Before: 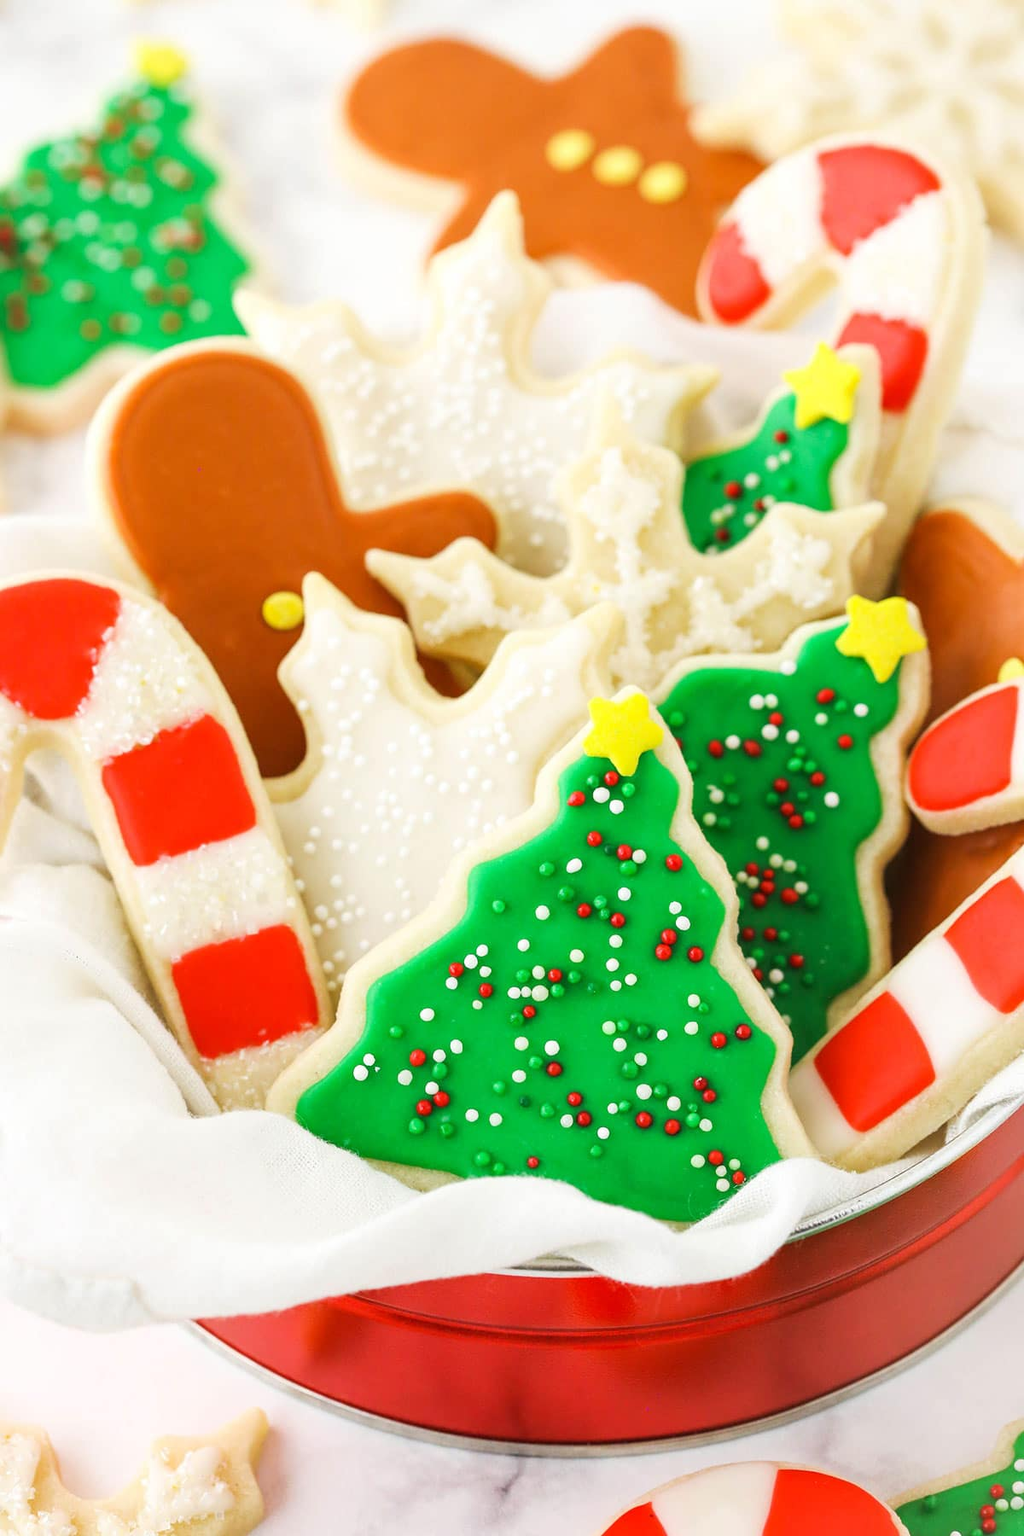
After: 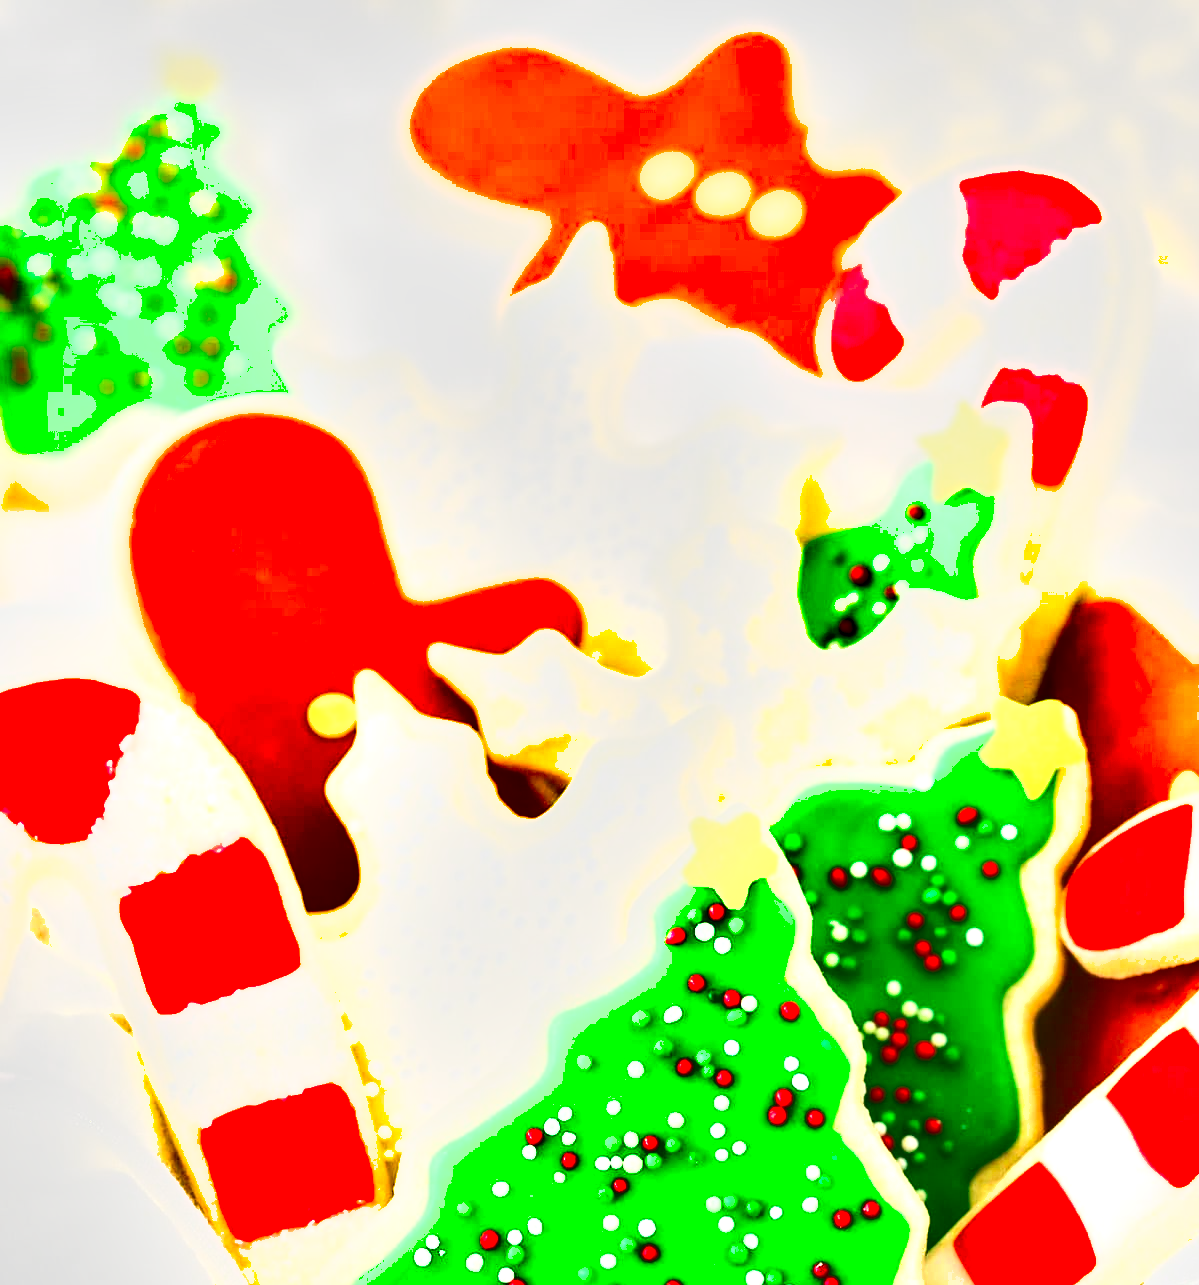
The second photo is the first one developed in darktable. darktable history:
exposure: black level correction 0, exposure 1.2 EV, compensate highlight preservation false
contrast brightness saturation: contrast 0.18, saturation 0.3
crop: bottom 28.576%
shadows and highlights: soften with gaussian
